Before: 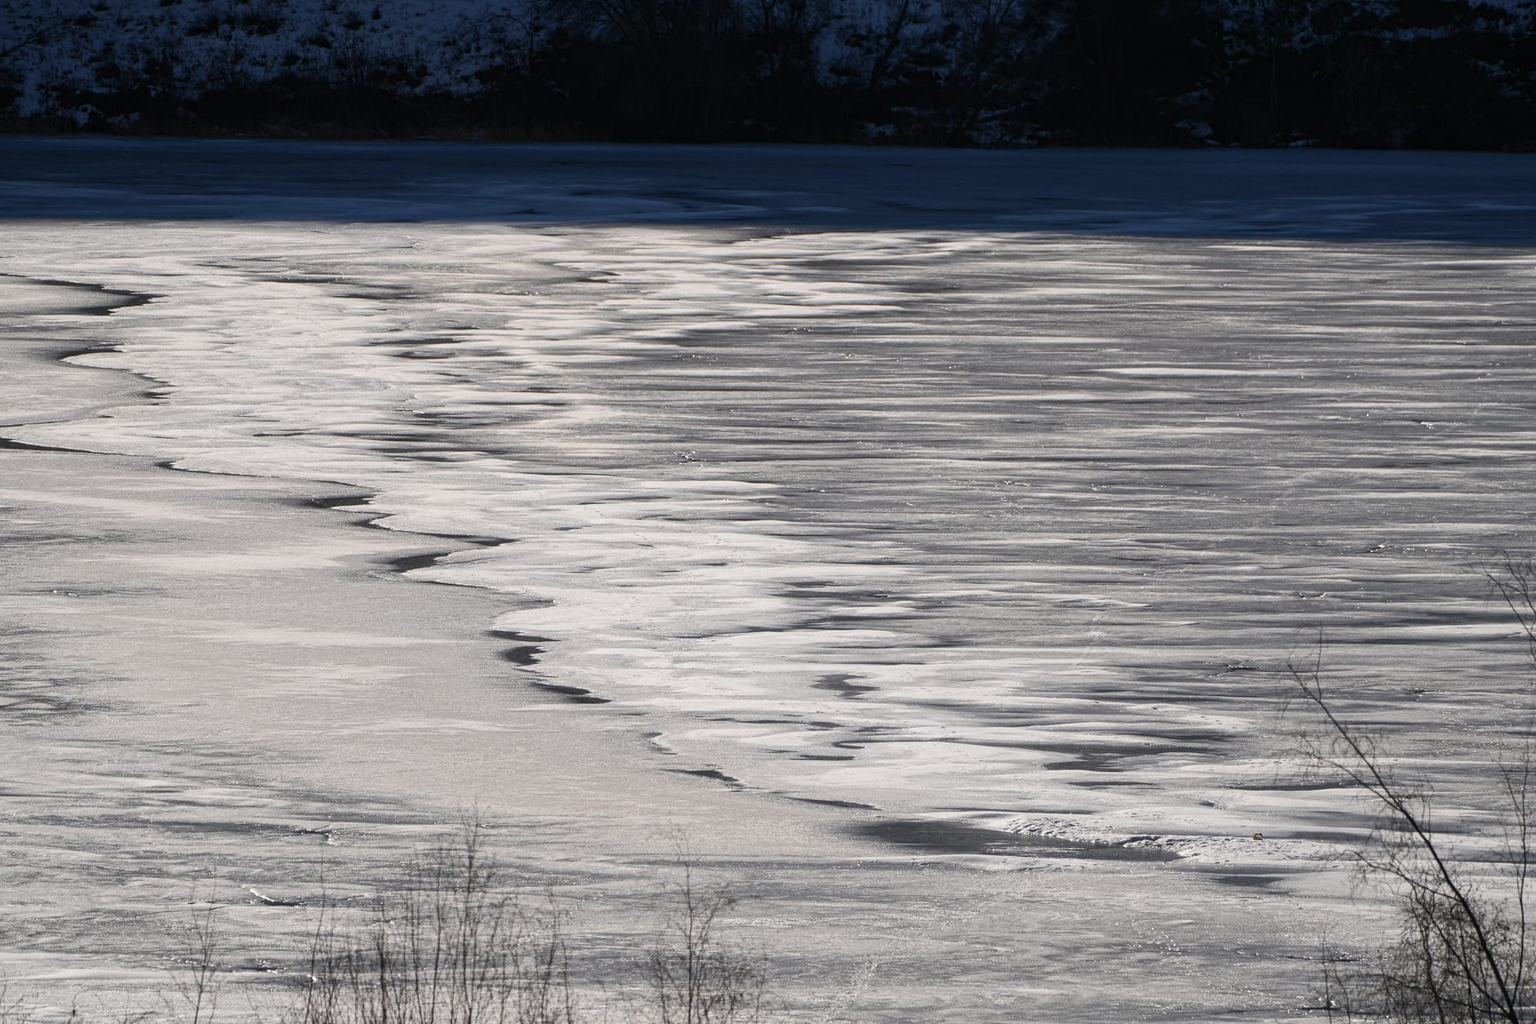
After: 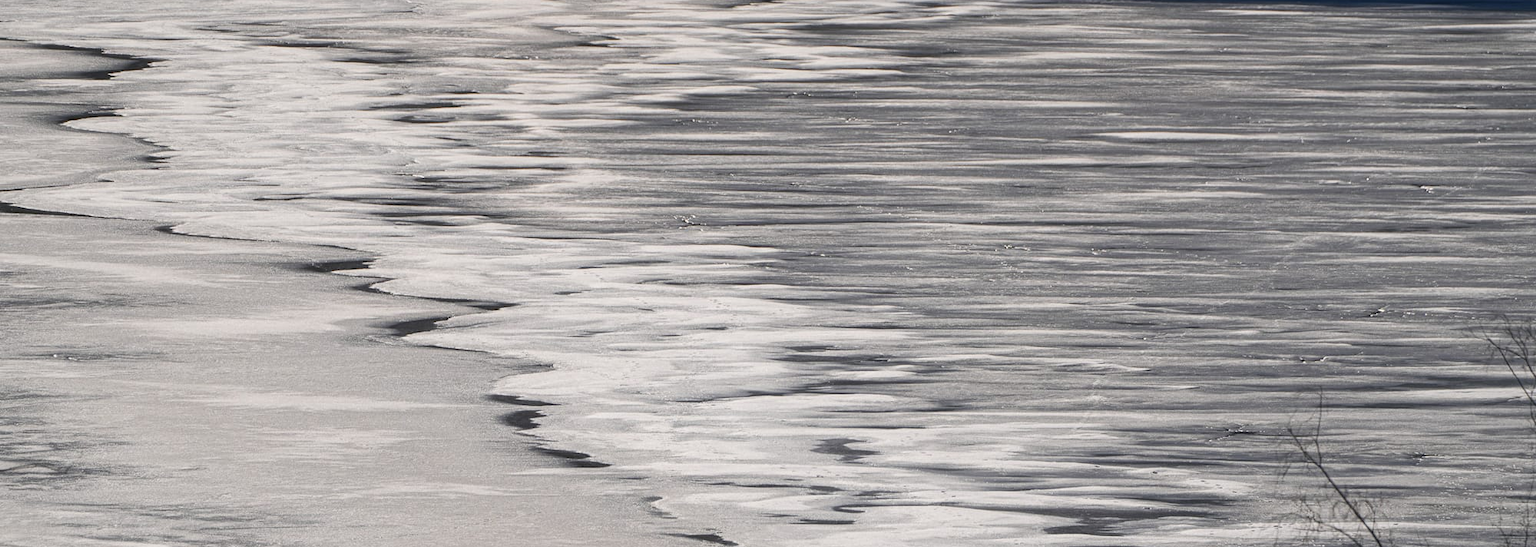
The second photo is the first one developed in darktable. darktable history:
crop and rotate: top 23.043%, bottom 23.437%
